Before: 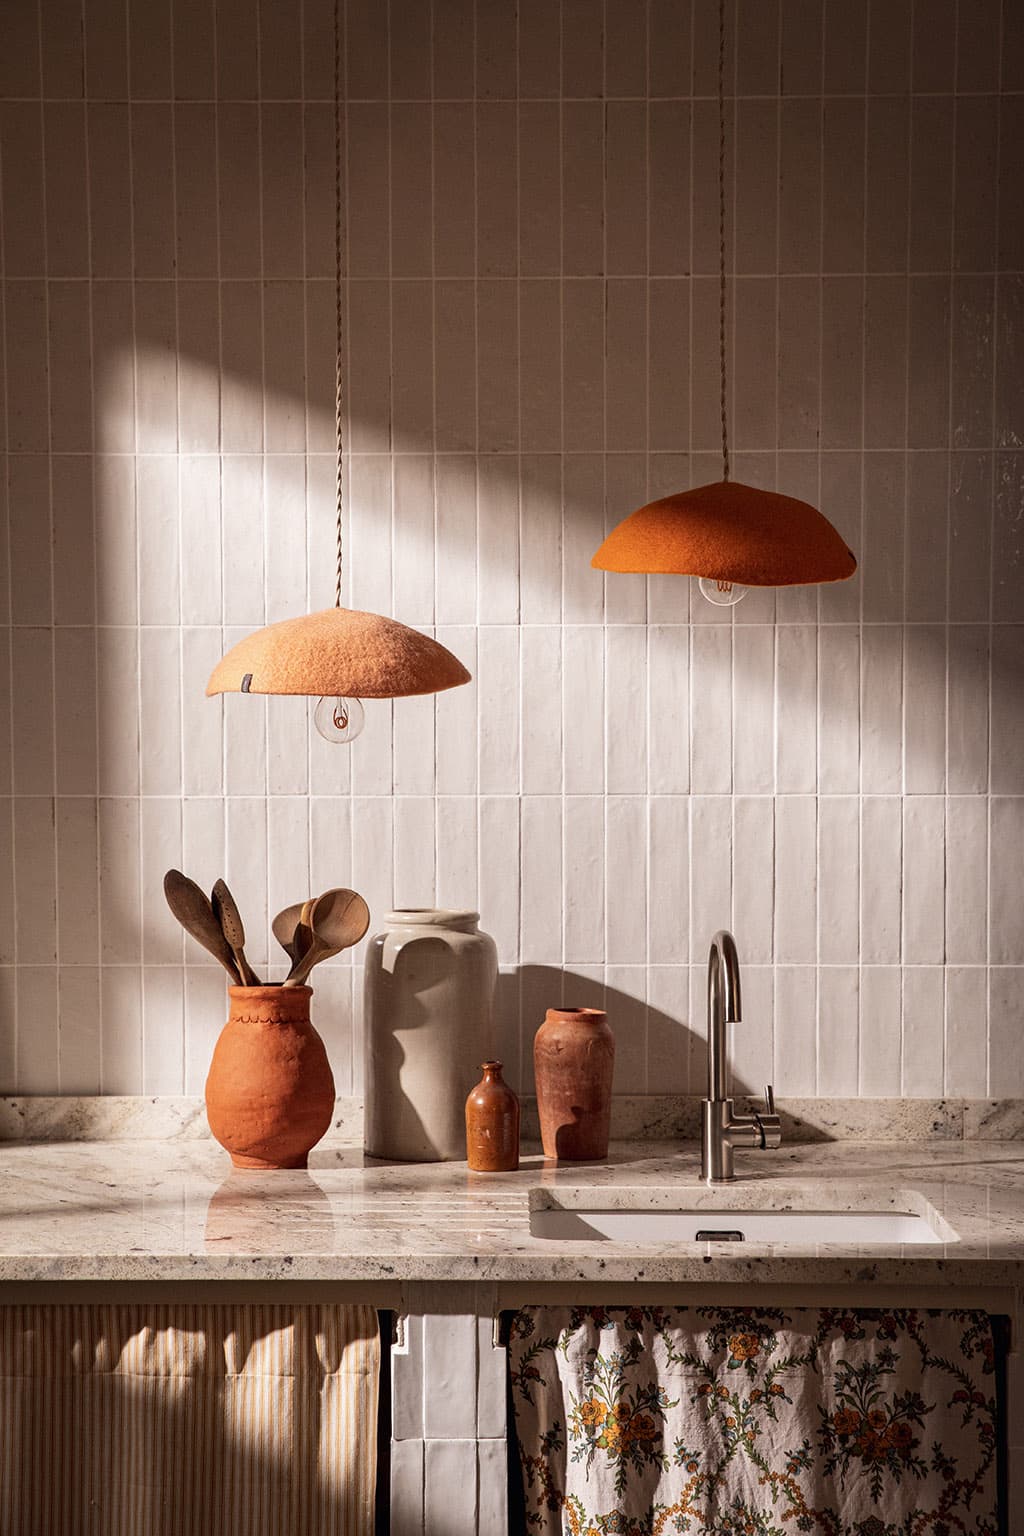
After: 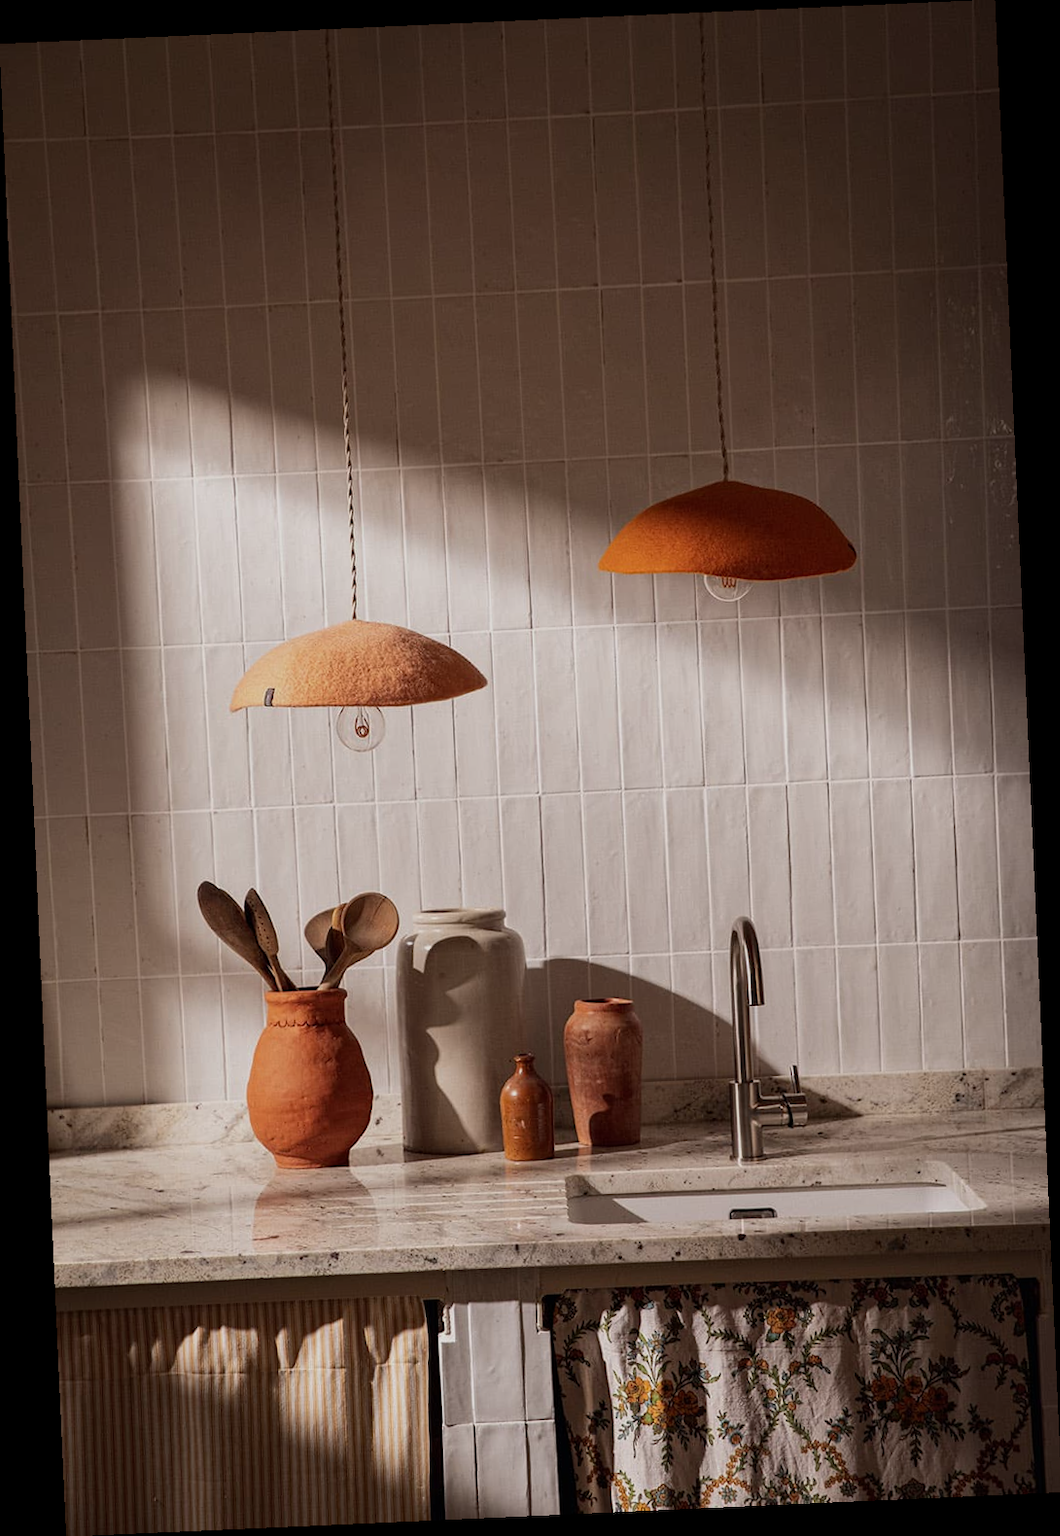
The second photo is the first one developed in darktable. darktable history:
rotate and perspective: rotation -2.56°, automatic cropping off
exposure: exposure -0.462 EV, compensate highlight preservation false
